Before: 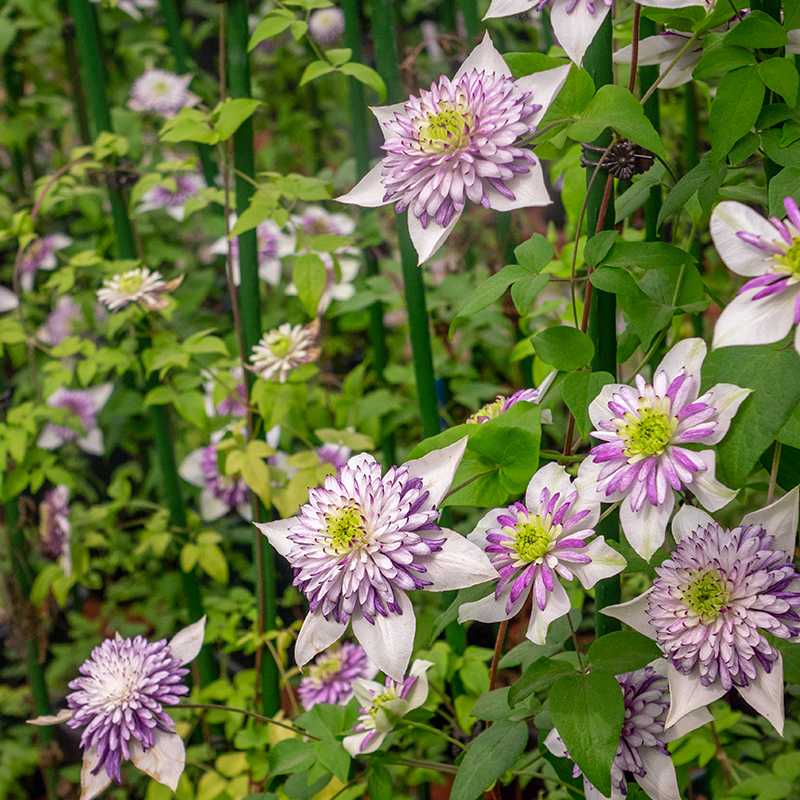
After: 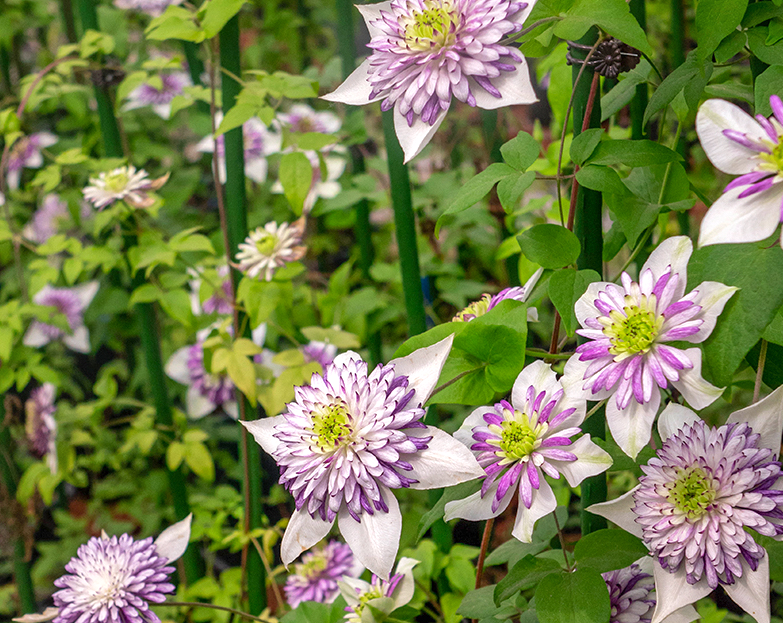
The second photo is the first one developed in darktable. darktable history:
crop and rotate: left 1.814%, top 12.818%, right 0.25%, bottom 9.225%
exposure: exposure 0.217 EV, compensate highlight preservation false
shadows and highlights: soften with gaussian
